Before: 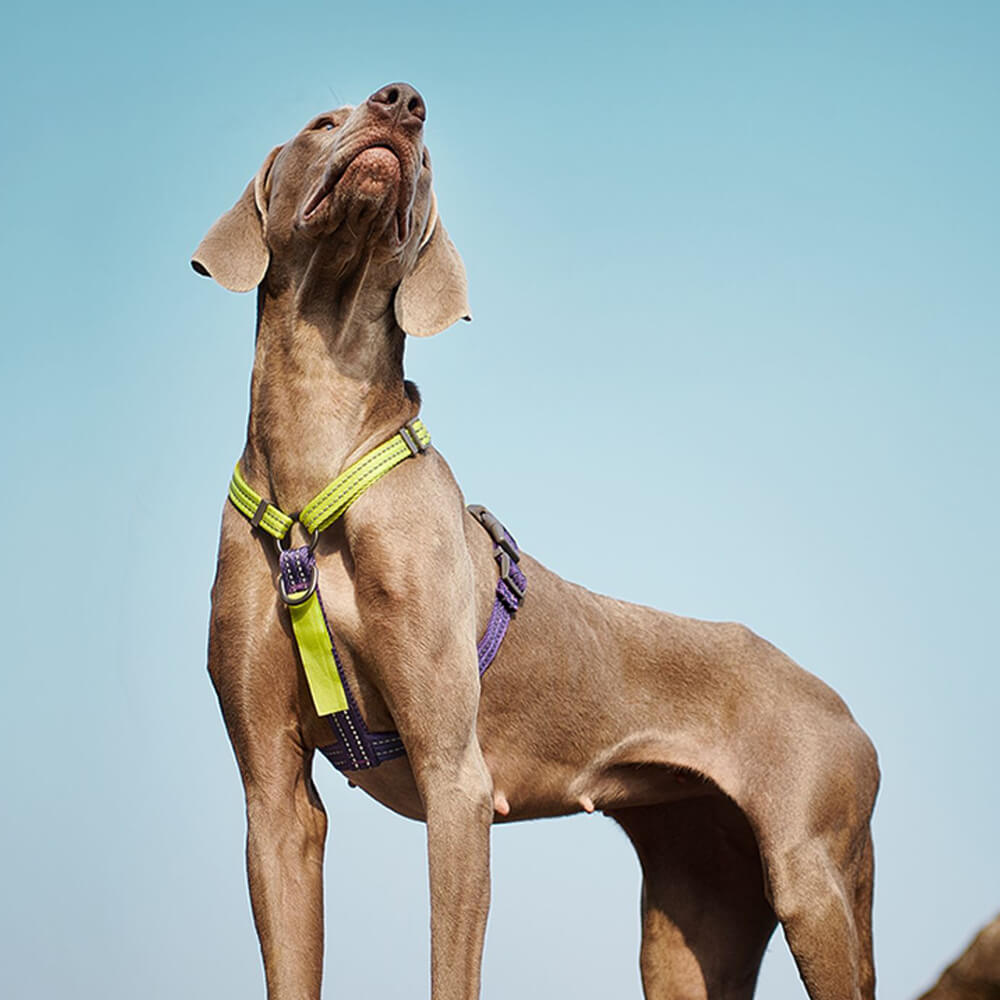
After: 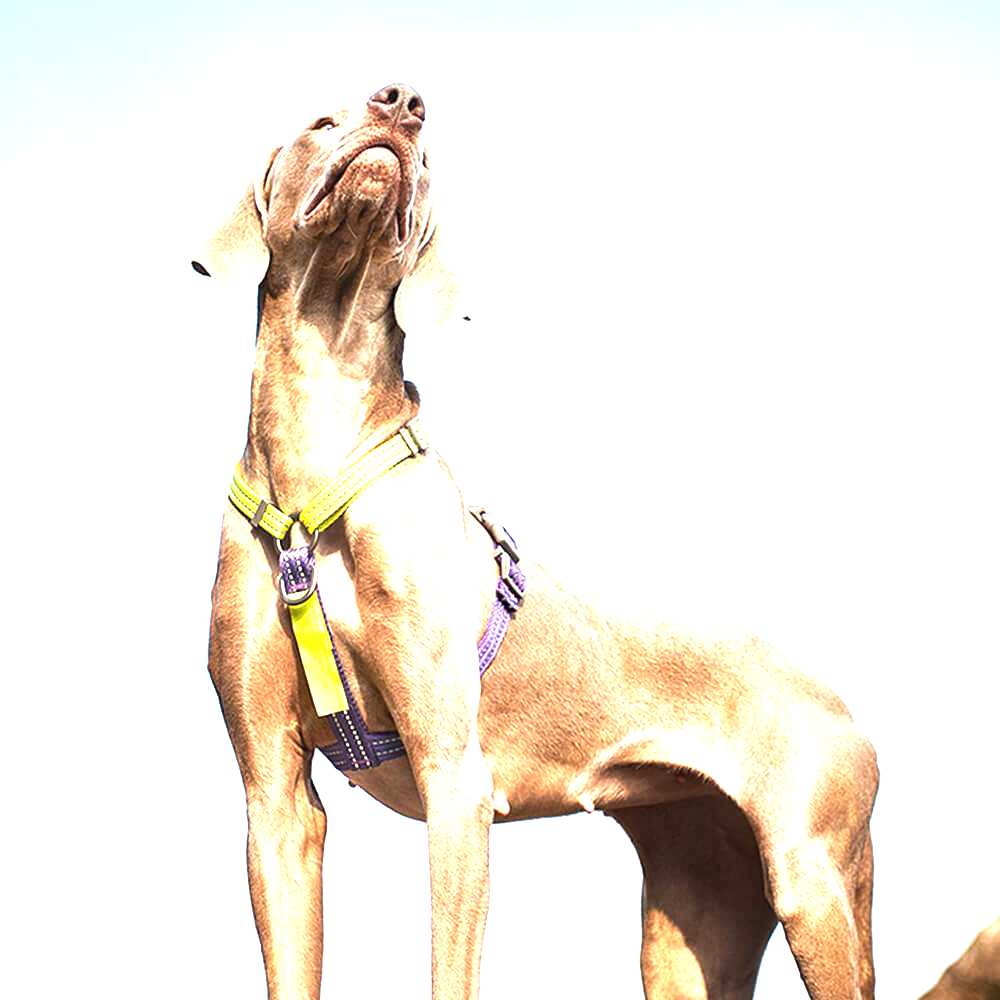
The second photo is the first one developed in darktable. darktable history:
exposure: black level correction 0, exposure 1.959 EV, compensate exposure bias true, compensate highlight preservation false
